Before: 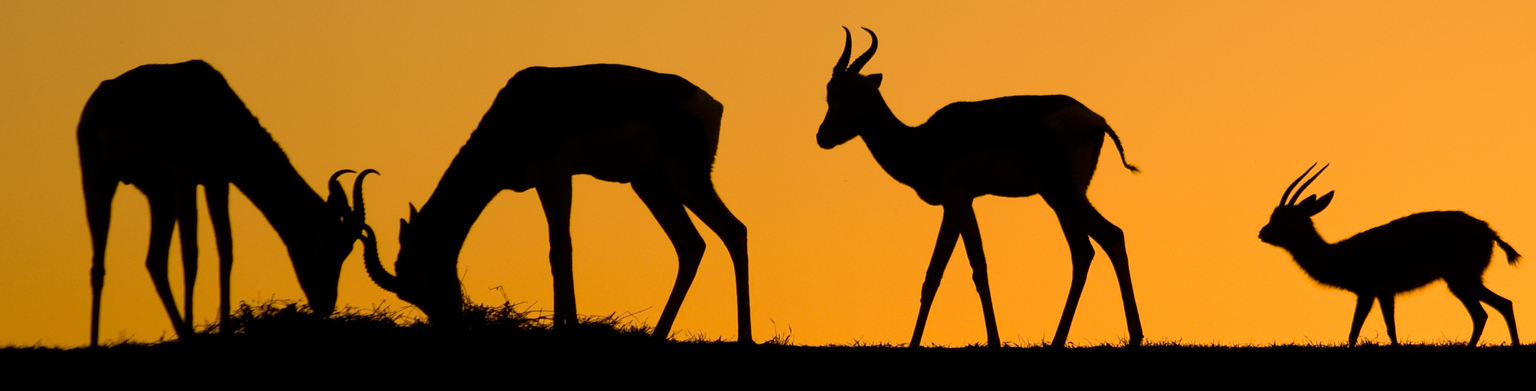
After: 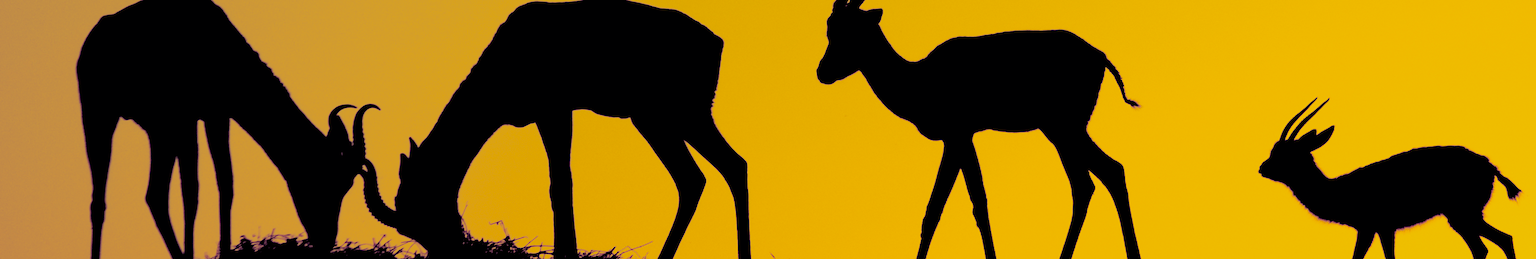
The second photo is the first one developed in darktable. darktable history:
split-toning: shadows › hue 255.6°, shadows › saturation 0.66, highlights › hue 43.2°, highlights › saturation 0.68, balance -50.1
color balance rgb: linear chroma grading › global chroma 10%, perceptual saturation grading › global saturation 30%, global vibrance 10%
tone equalizer: -8 EV -0.75 EV, -7 EV -0.7 EV, -6 EV -0.6 EV, -5 EV -0.4 EV, -3 EV 0.4 EV, -2 EV 0.6 EV, -1 EV 0.7 EV, +0 EV 0.75 EV, edges refinement/feathering 500, mask exposure compensation -1.57 EV, preserve details no
crop: top 16.727%, bottom 16.727%
white balance: emerald 1
filmic rgb: black relative exposure -2.85 EV, white relative exposure 4.56 EV, hardness 1.77, contrast 1.25, preserve chrominance no, color science v5 (2021)
